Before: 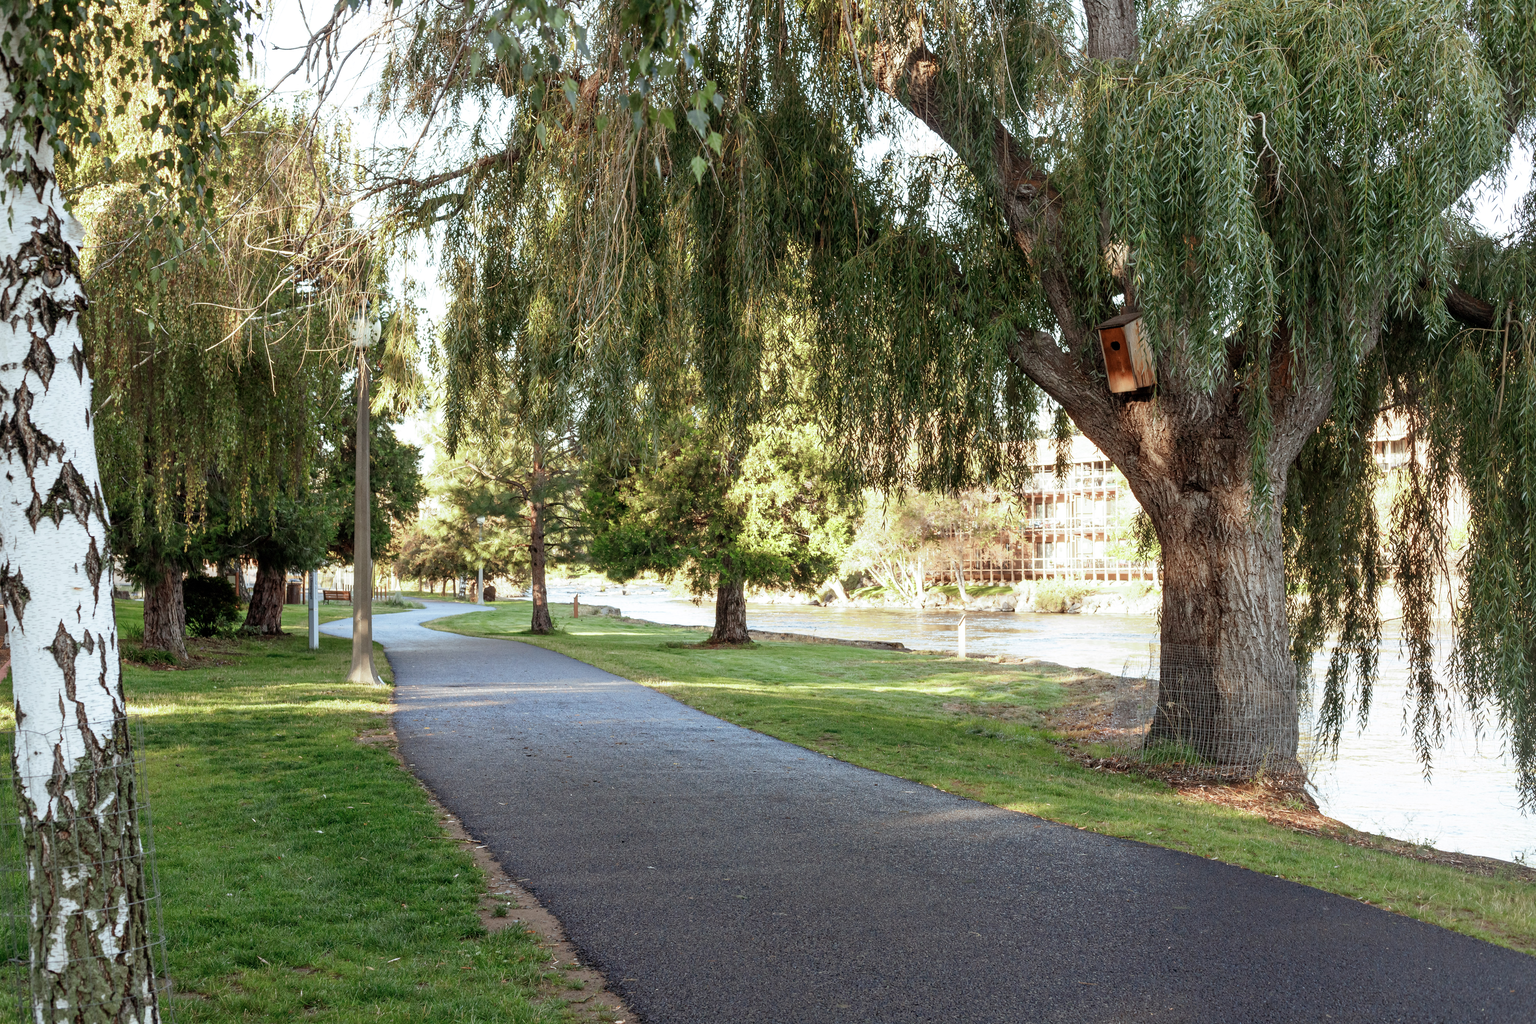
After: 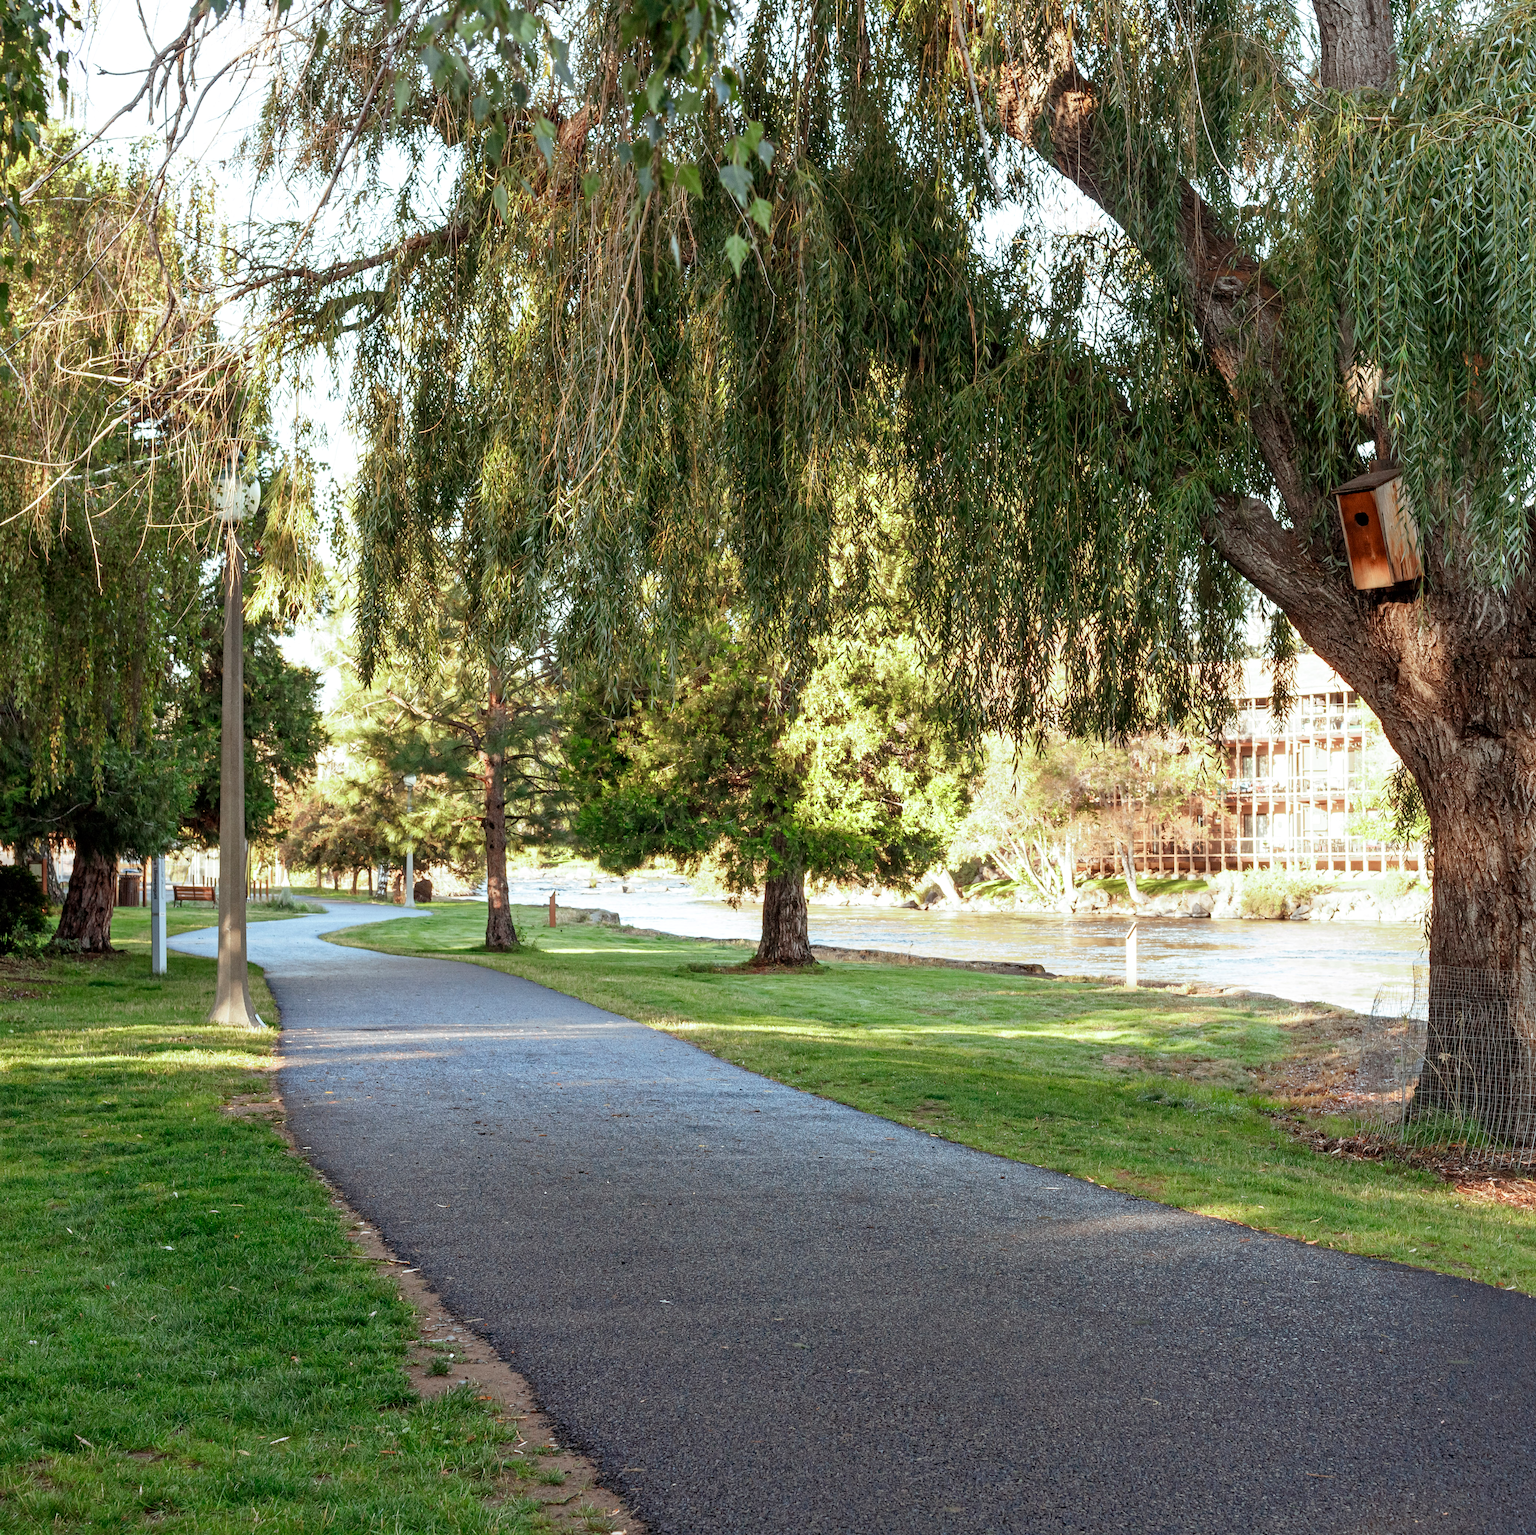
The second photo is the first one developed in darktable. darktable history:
local contrast: mode bilateral grid, contrast 28, coarseness 16, detail 115%, midtone range 0.2
rotate and perspective: automatic cropping off
crop and rotate: left 13.537%, right 19.796%
